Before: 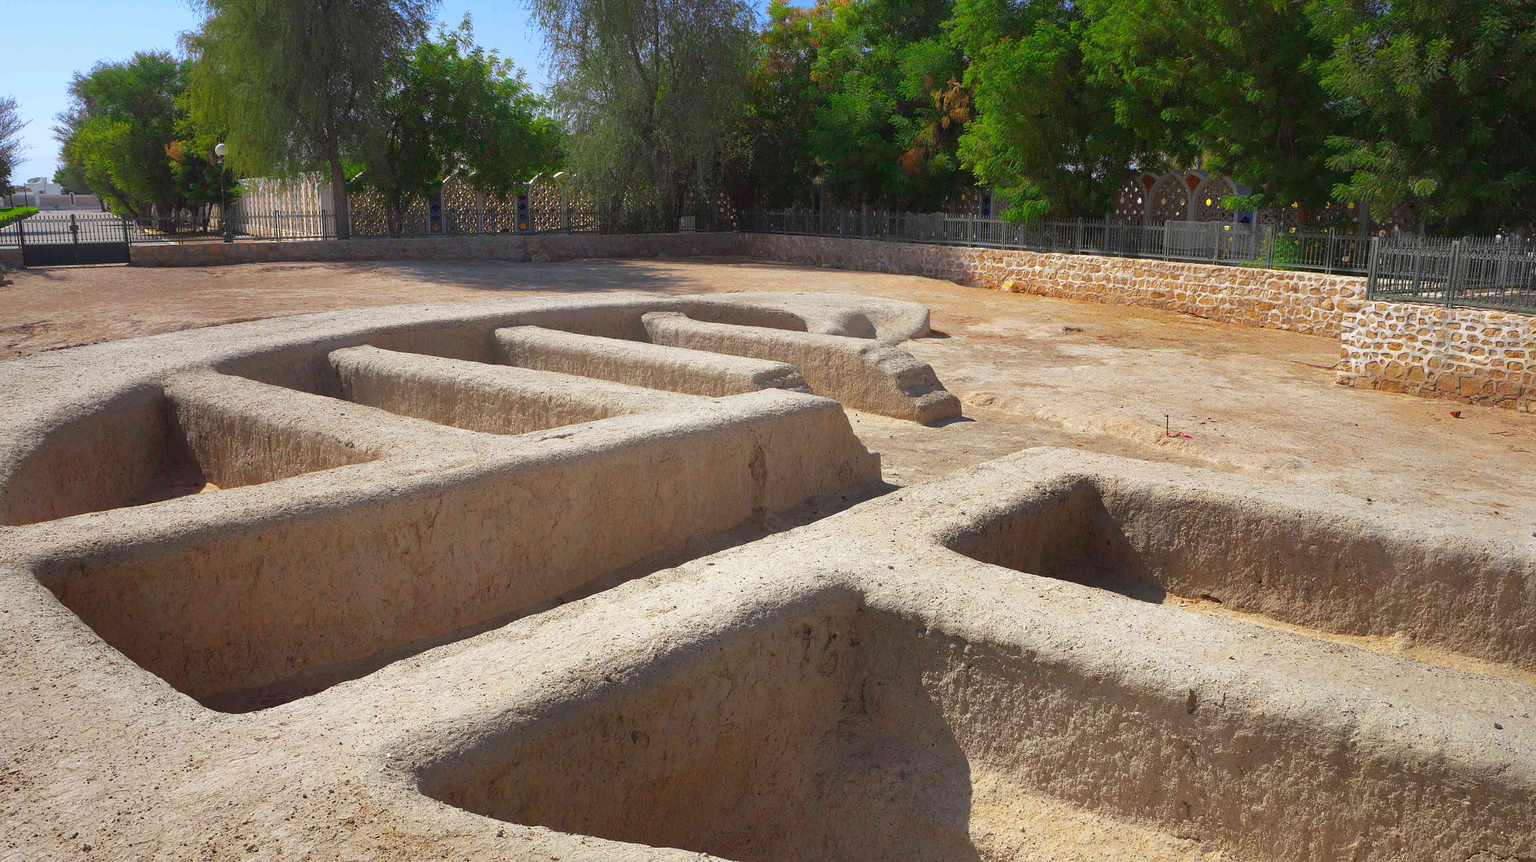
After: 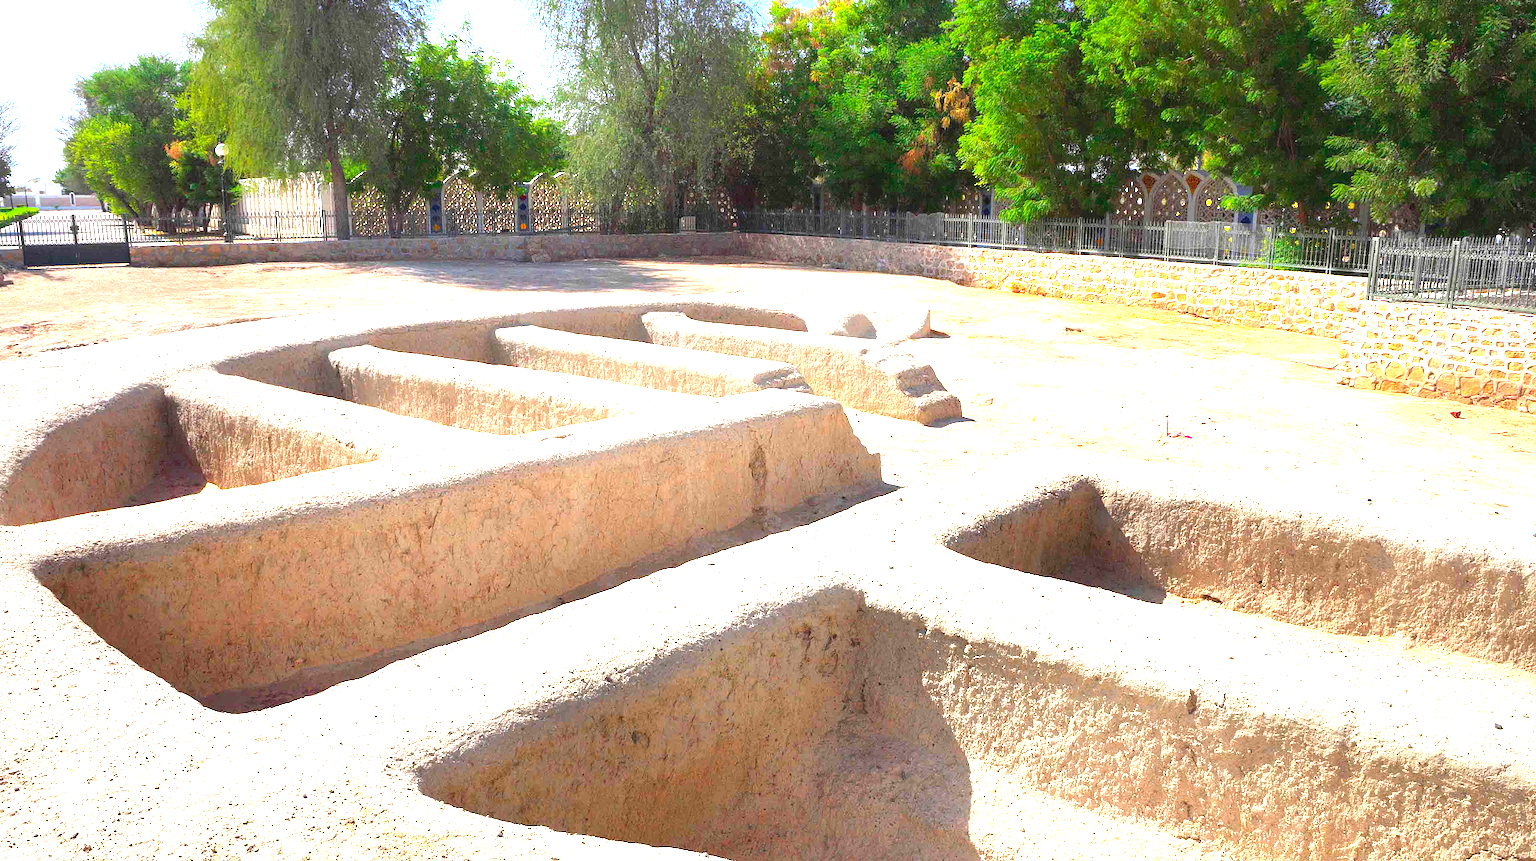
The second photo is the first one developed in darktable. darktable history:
levels: levels [0, 0.281, 0.562]
exposure: compensate highlight preservation false
